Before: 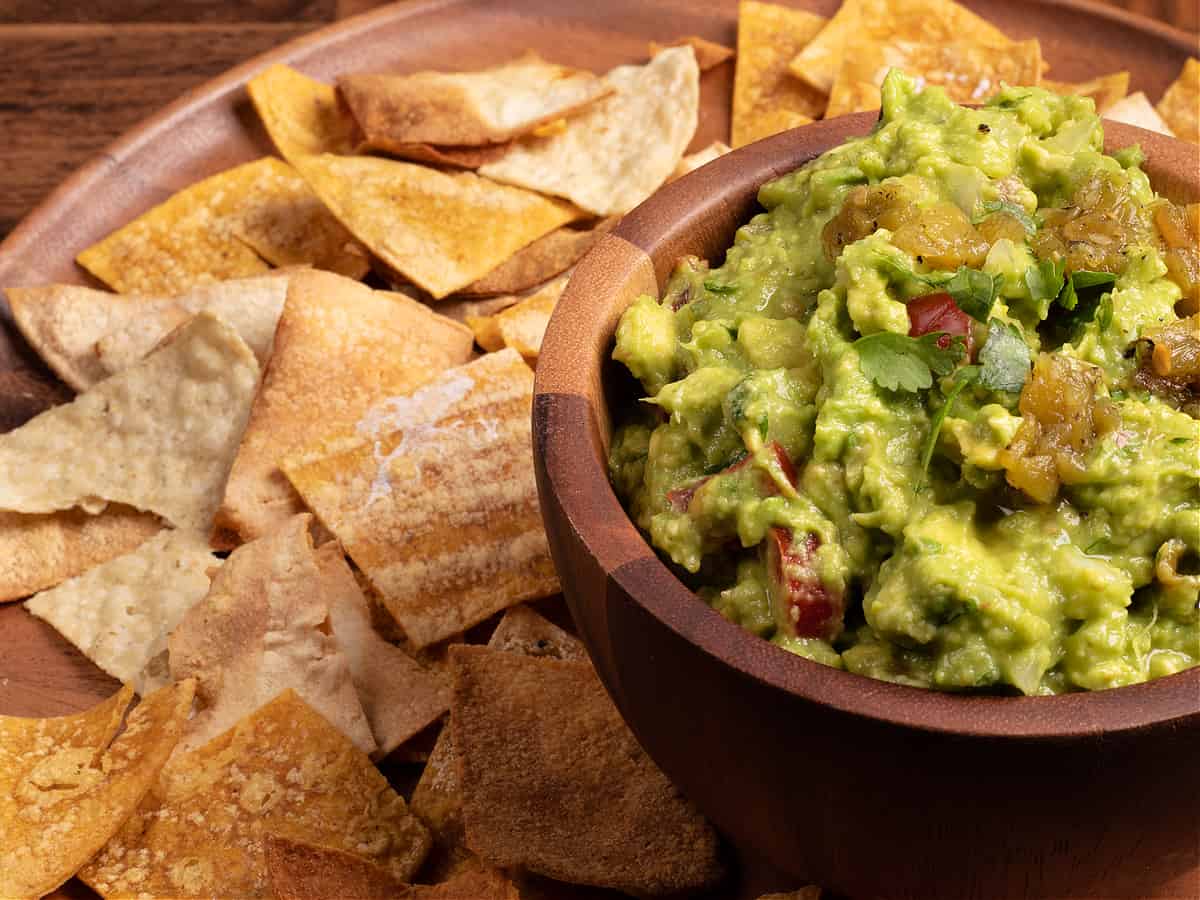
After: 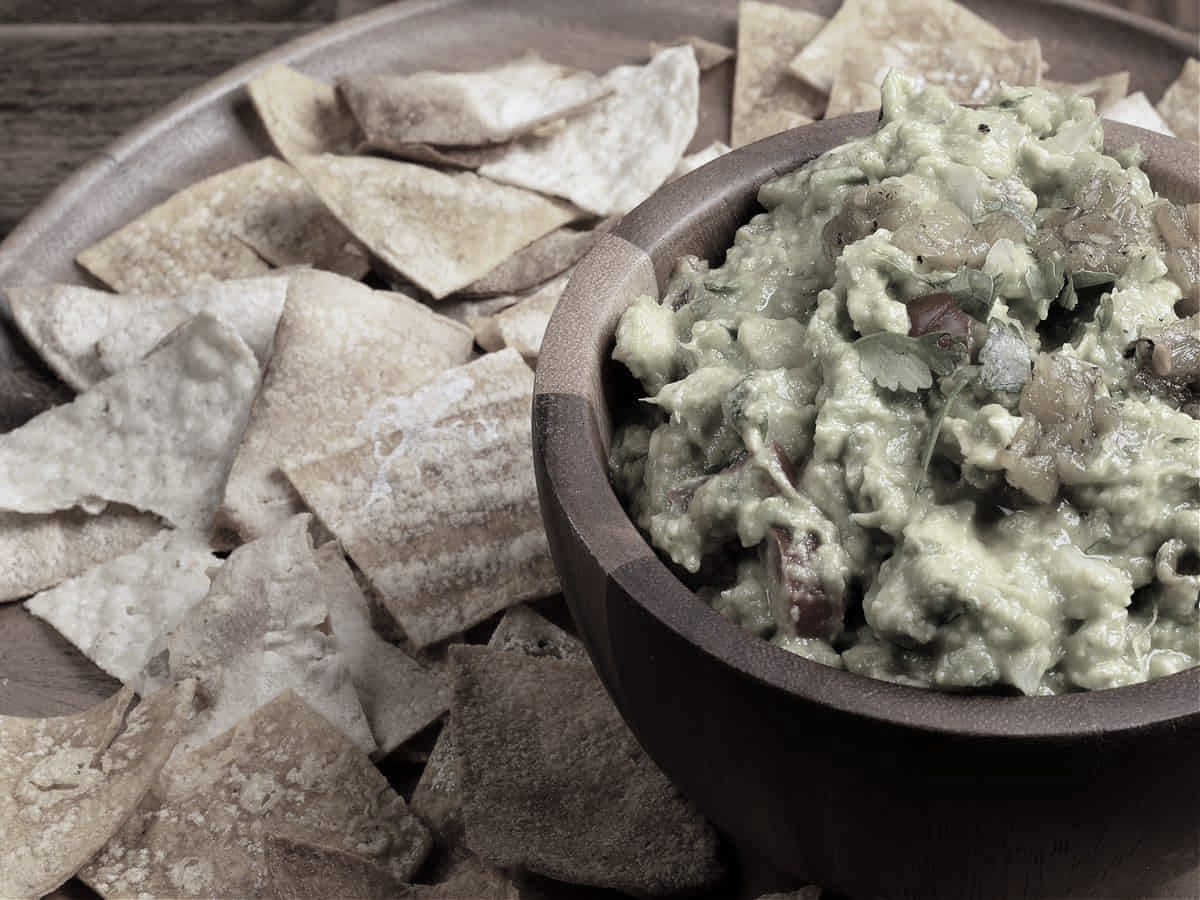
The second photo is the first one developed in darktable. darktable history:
white balance: red 0.926, green 1.003, blue 1.133
color correction: saturation 0.2
